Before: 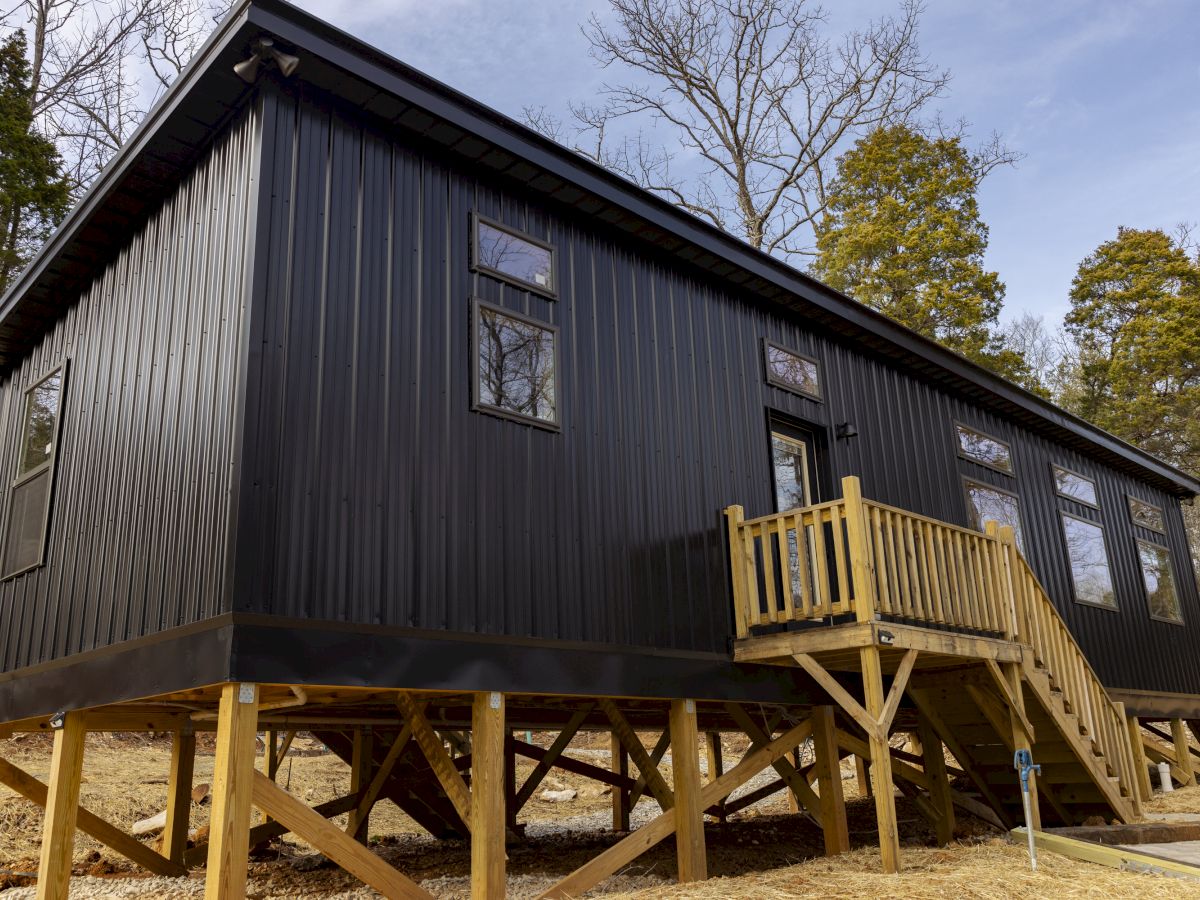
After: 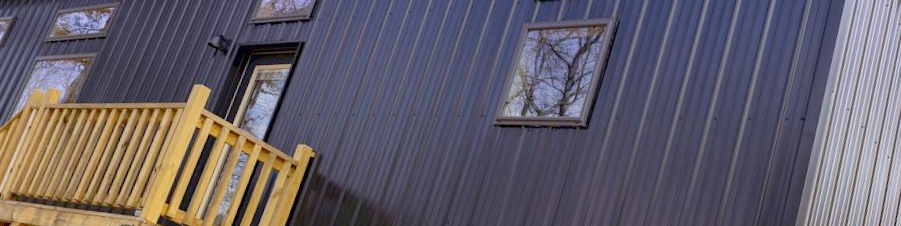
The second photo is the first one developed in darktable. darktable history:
levels: levels [0, 0.397, 0.955]
crop and rotate: angle 16.12°, top 30.835%, bottom 35.653%
graduated density: hue 238.83°, saturation 50%
